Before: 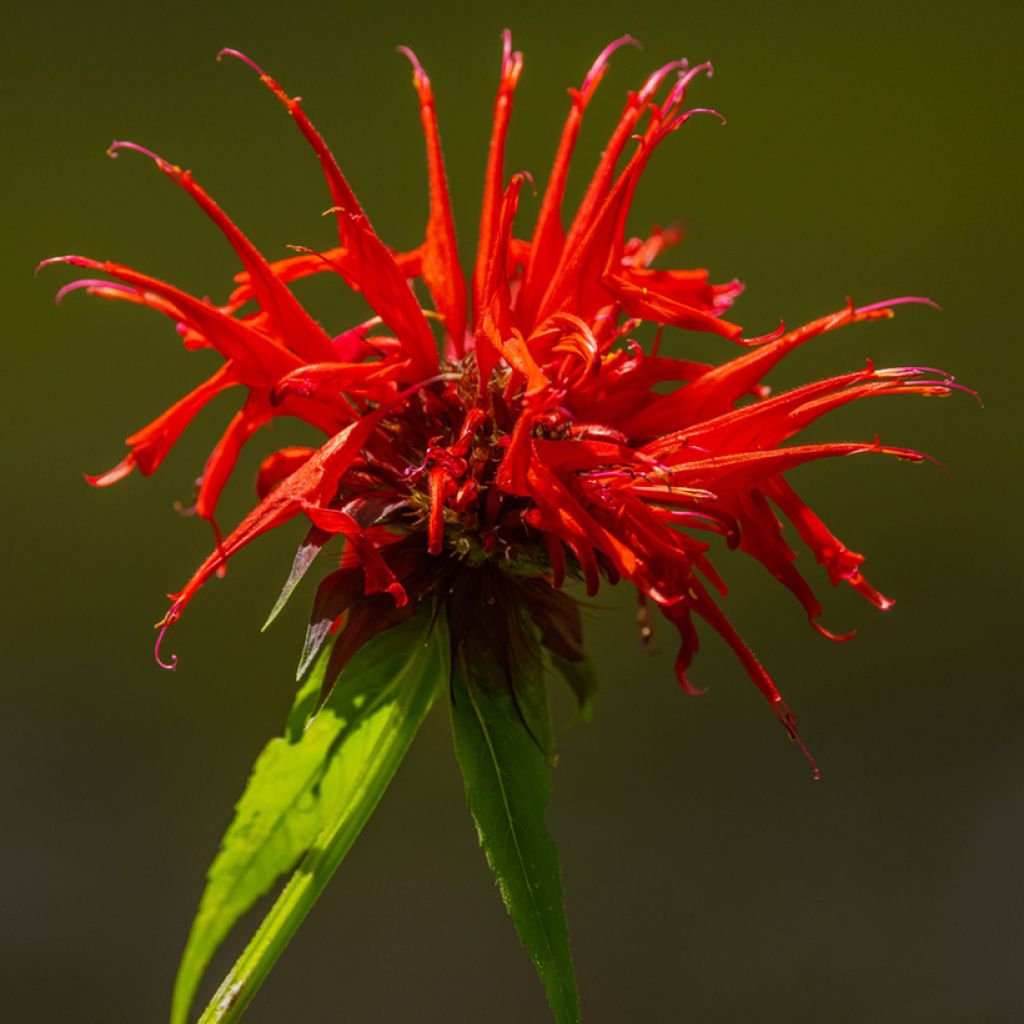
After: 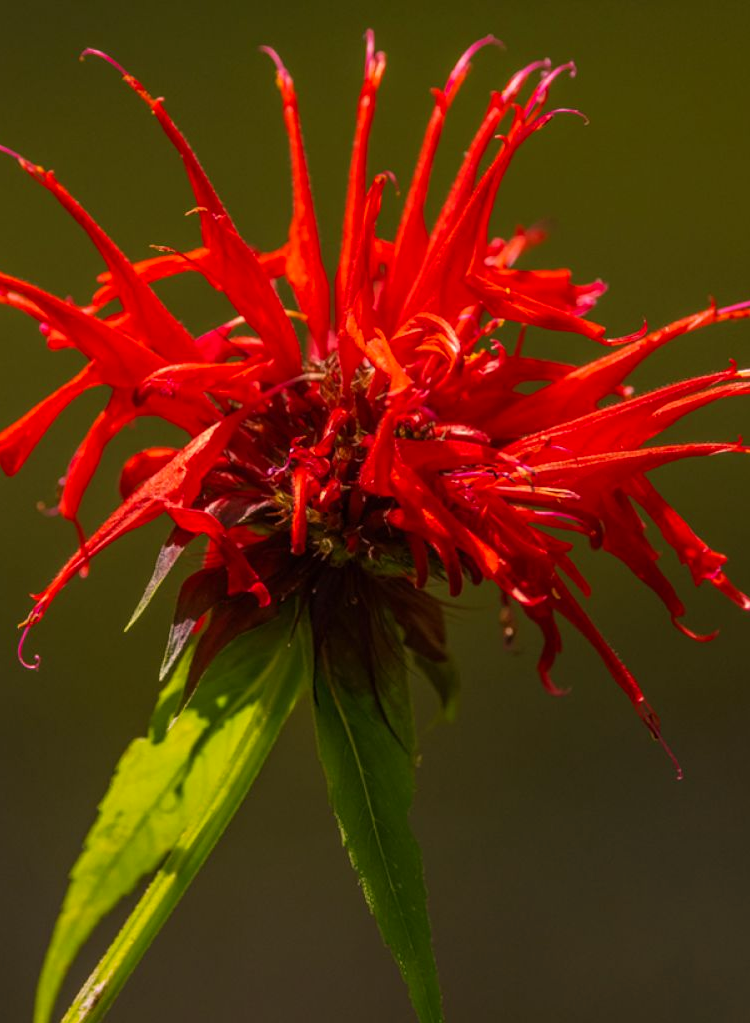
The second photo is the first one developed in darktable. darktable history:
crop: left 13.443%, right 13.31%
color correction: highlights a* 12.23, highlights b* 5.41
